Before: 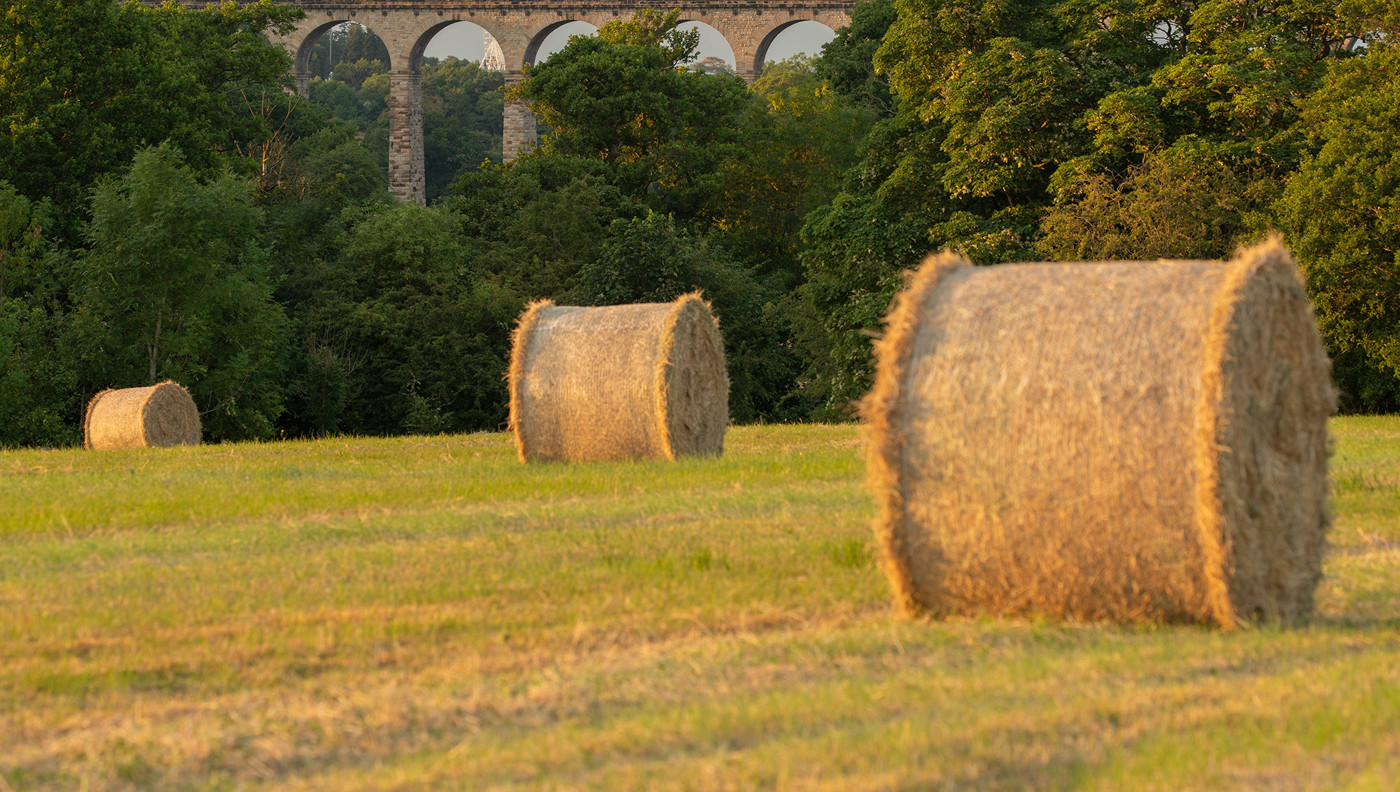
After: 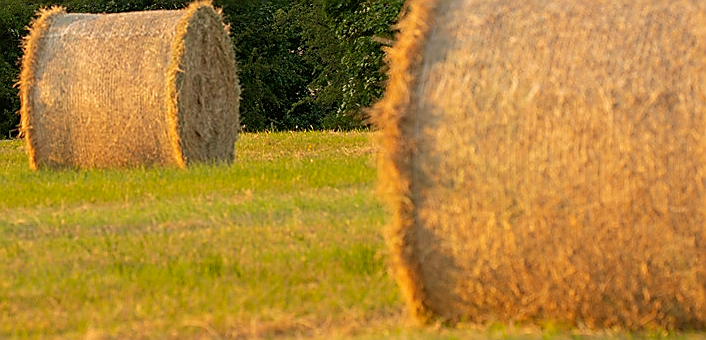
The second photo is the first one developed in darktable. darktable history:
crop: left 34.972%, top 37.114%, right 14.536%, bottom 19.949%
contrast brightness saturation: saturation 0.133
exposure: black level correction 0.002, compensate highlight preservation false
sharpen: radius 1.389, amount 1.25, threshold 0.818
